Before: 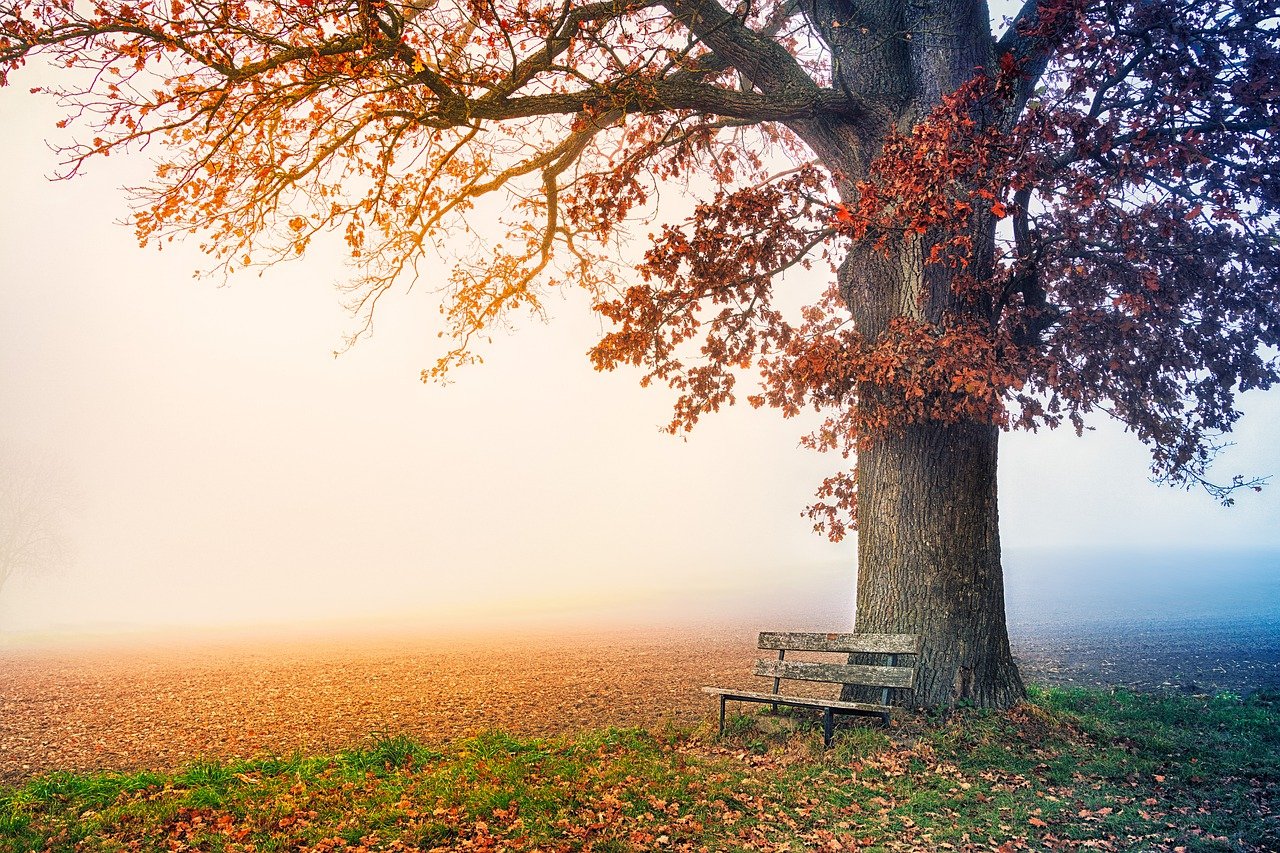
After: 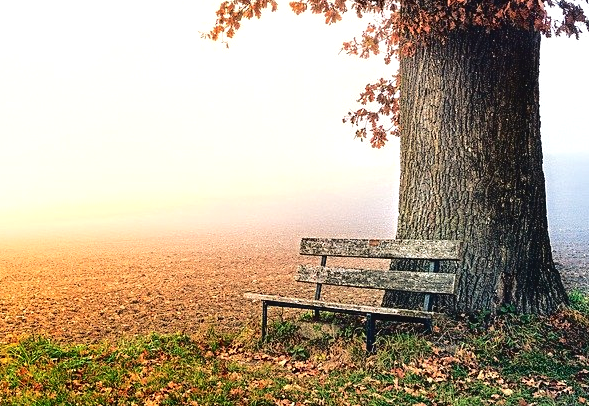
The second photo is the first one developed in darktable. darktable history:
tone equalizer: -8 EV -0.453 EV, -7 EV -0.361 EV, -6 EV -0.313 EV, -5 EV -0.231 EV, -3 EV 0.22 EV, -2 EV 0.344 EV, -1 EV 0.412 EV, +0 EV 0.388 EV, edges refinement/feathering 500, mask exposure compensation -1.57 EV, preserve details no
crop: left 35.838%, top 46.202%, right 18.108%, bottom 6.117%
tone curve: curves: ch0 [(0, 0) (0.003, 0.048) (0.011, 0.048) (0.025, 0.048) (0.044, 0.049) (0.069, 0.048) (0.1, 0.052) (0.136, 0.071) (0.177, 0.109) (0.224, 0.157) (0.277, 0.233) (0.335, 0.32) (0.399, 0.404) (0.468, 0.496) (0.543, 0.582) (0.623, 0.653) (0.709, 0.738) (0.801, 0.811) (0.898, 0.895) (1, 1)], color space Lab, independent channels, preserve colors none
levels: gray 59.42%
